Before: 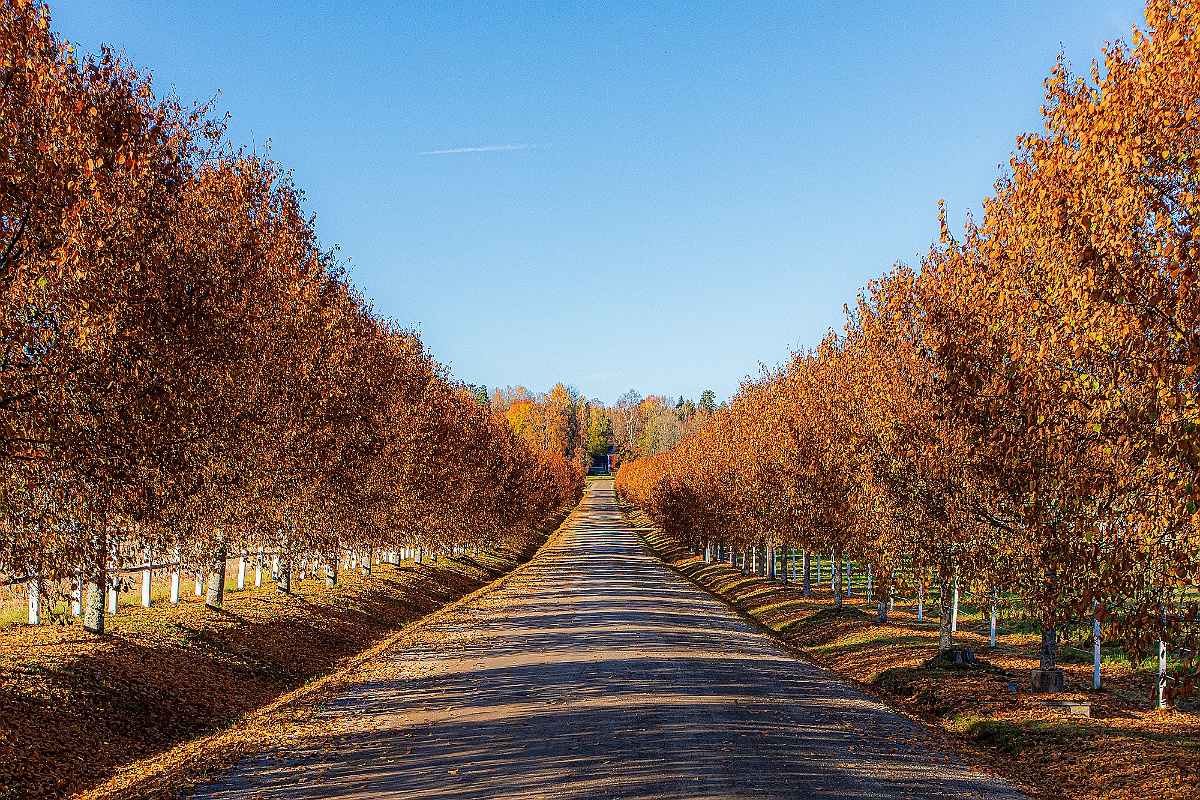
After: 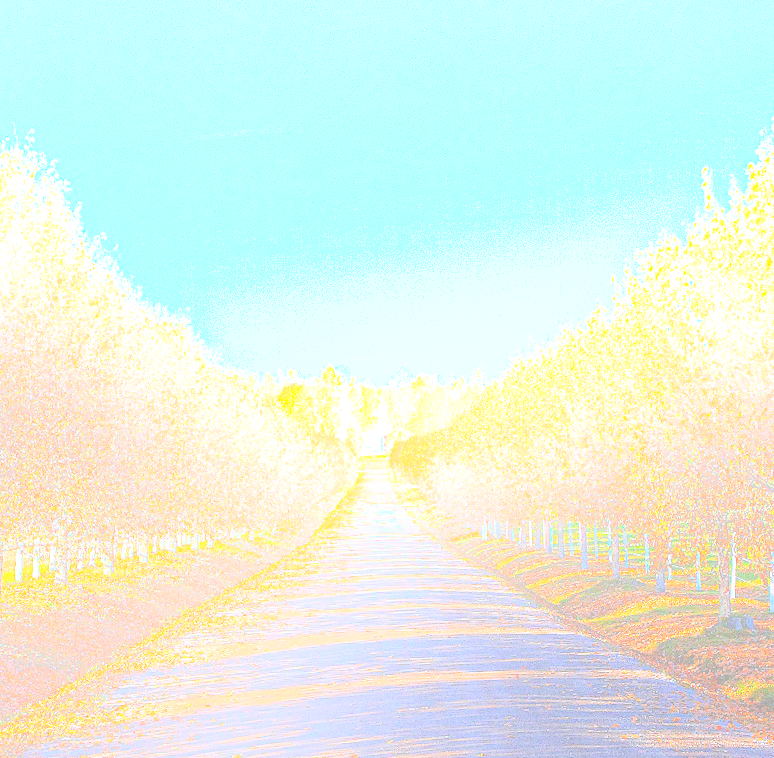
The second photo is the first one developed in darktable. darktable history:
crop and rotate: left 18.442%, right 15.508%
grain: coarseness 0.09 ISO
white balance: red 0.967, blue 1.119, emerald 0.756
exposure: exposure 0.661 EV, compensate highlight preservation false
bloom: size 25%, threshold 5%, strength 90%
rotate and perspective: rotation -2°, crop left 0.022, crop right 0.978, crop top 0.049, crop bottom 0.951
shadows and highlights: on, module defaults
